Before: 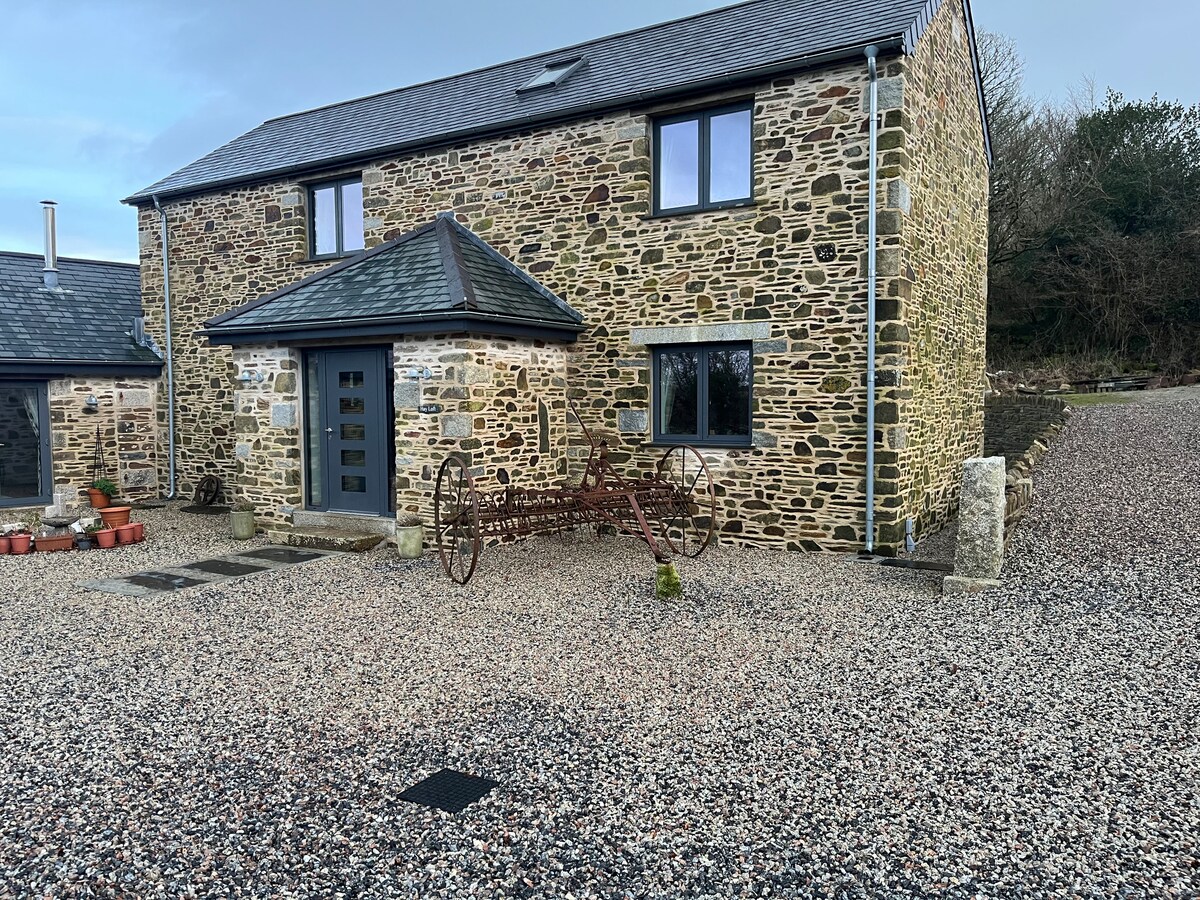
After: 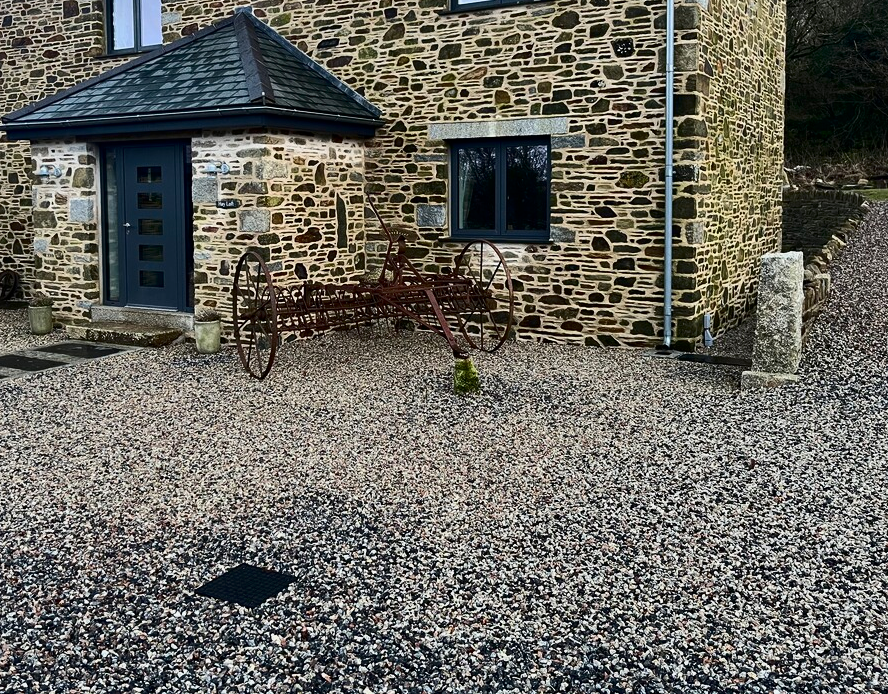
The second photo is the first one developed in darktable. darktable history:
crop: left 16.871%, top 22.857%, right 9.116%
shadows and highlights: radius 337.17, shadows 29.01, soften with gaussian
exposure: exposure -0.177 EV, compensate highlight preservation false
contrast brightness saturation: contrast 0.2, brightness -0.11, saturation 0.1
